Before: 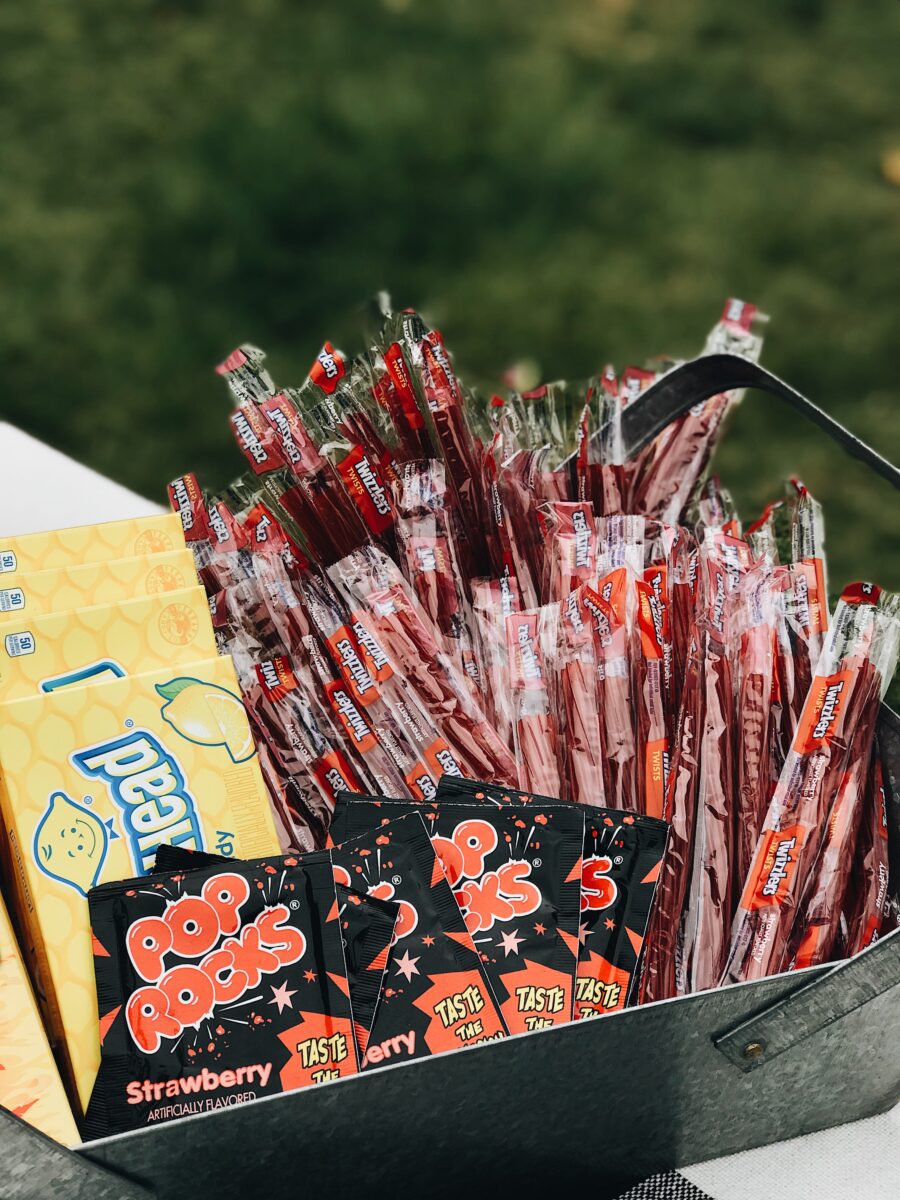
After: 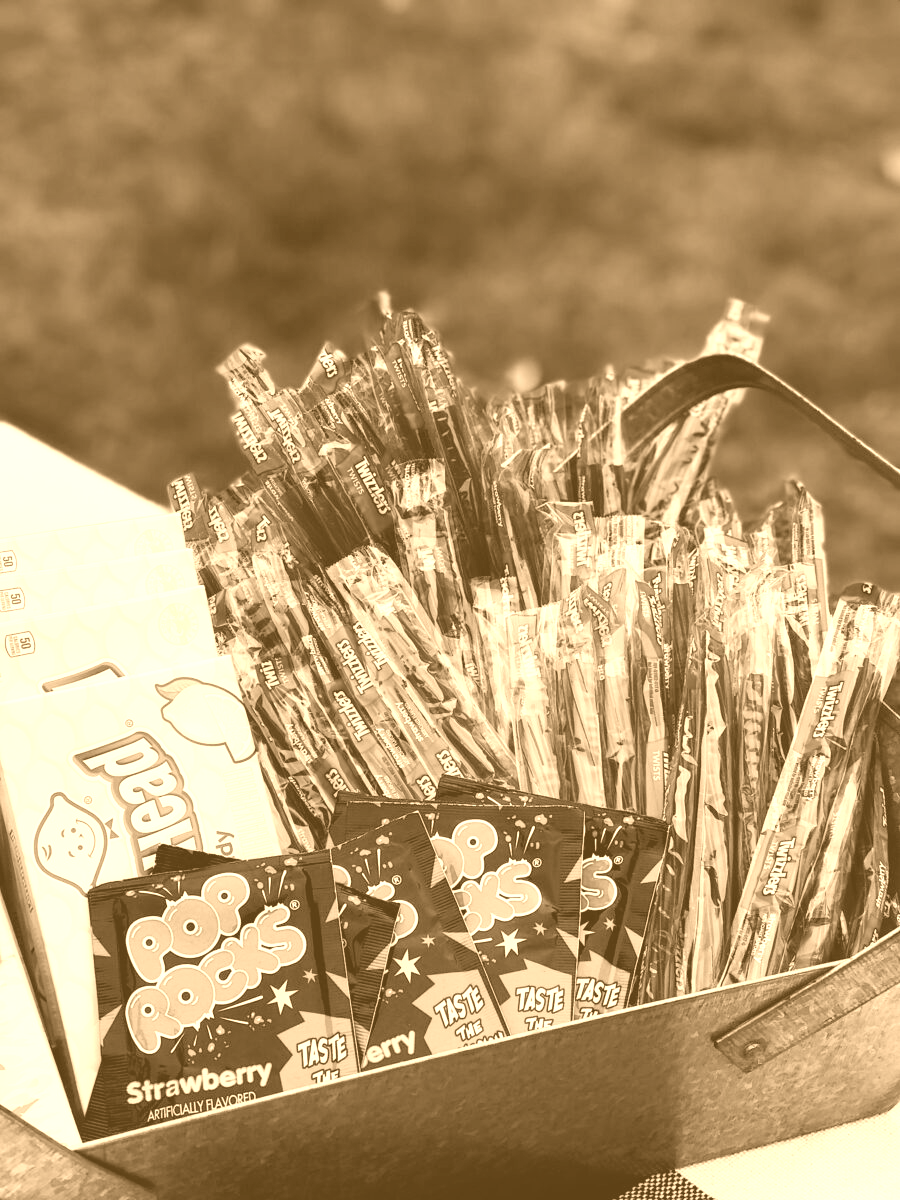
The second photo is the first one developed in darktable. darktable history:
color balance: lift [0.998, 0.998, 1.001, 1.002], gamma [0.995, 1.025, 0.992, 0.975], gain [0.995, 1.02, 0.997, 0.98]
color balance rgb: shadows lift › chroma 1%, shadows lift › hue 113°, highlights gain › chroma 0.2%, highlights gain › hue 333°, perceptual saturation grading › global saturation 20%, perceptual saturation grading › highlights -50%, perceptual saturation grading › shadows 25%, contrast -10%
colorize: hue 28.8°, source mix 100%
